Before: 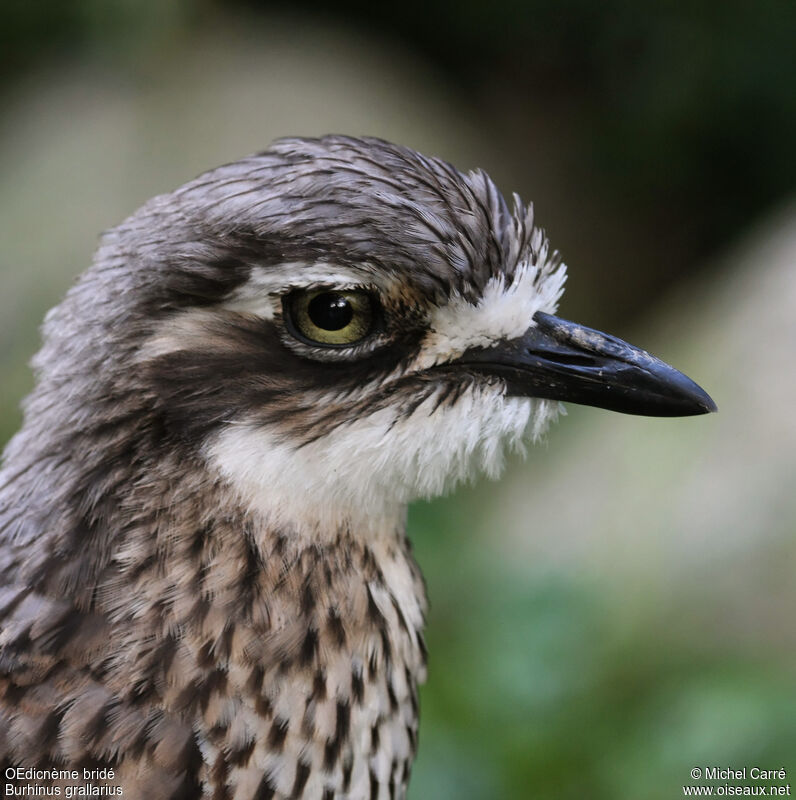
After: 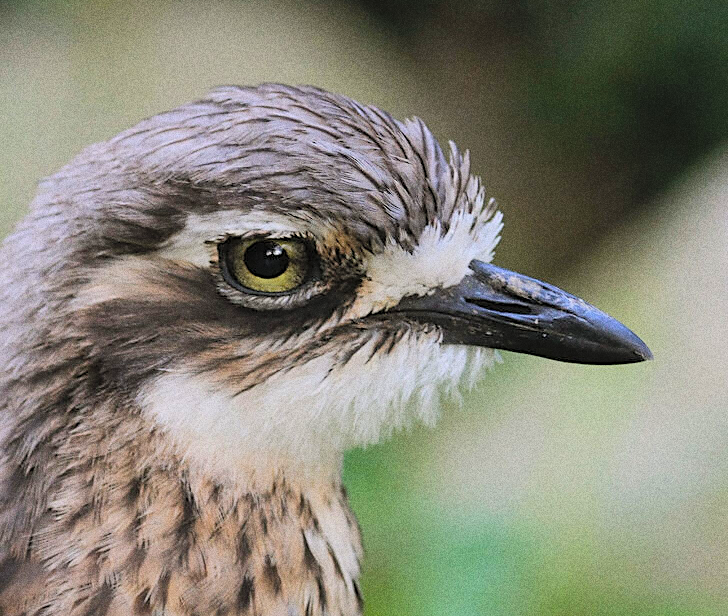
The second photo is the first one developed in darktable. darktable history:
sharpen: on, module defaults
grain: coarseness 0.09 ISO, strength 40%
global tonemap: drago (0.7, 100)
color balance rgb: perceptual saturation grading › global saturation 25%, perceptual brilliance grading › mid-tones 10%, perceptual brilliance grading › shadows 15%, global vibrance 20%
crop: left 8.155%, top 6.611%, bottom 15.385%
